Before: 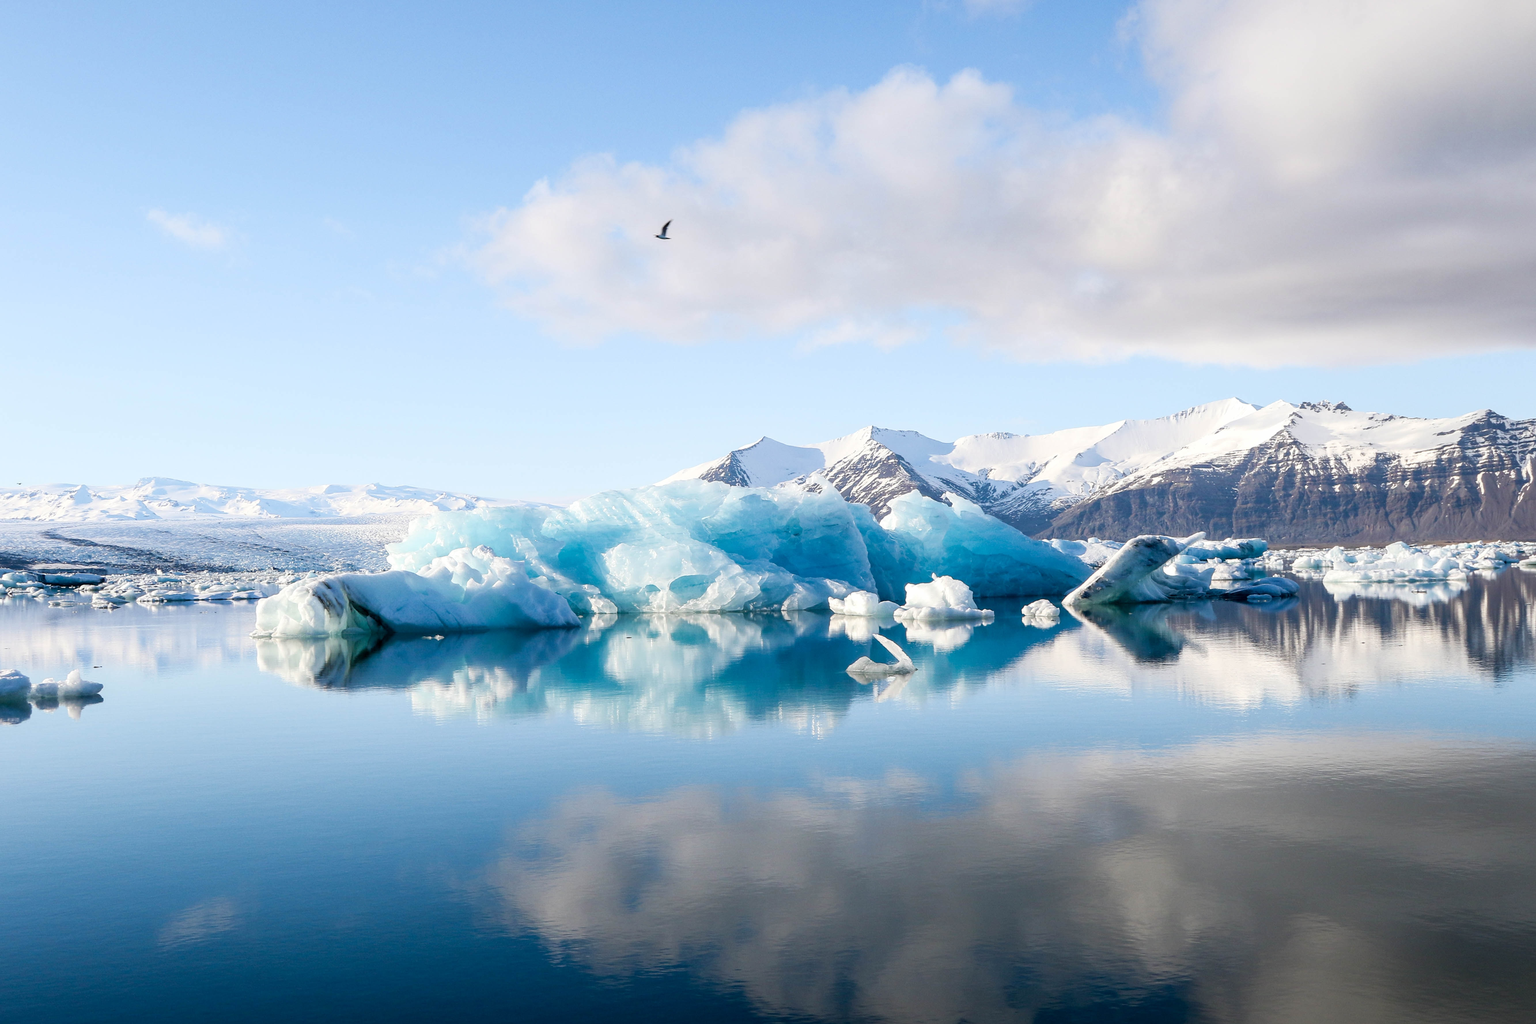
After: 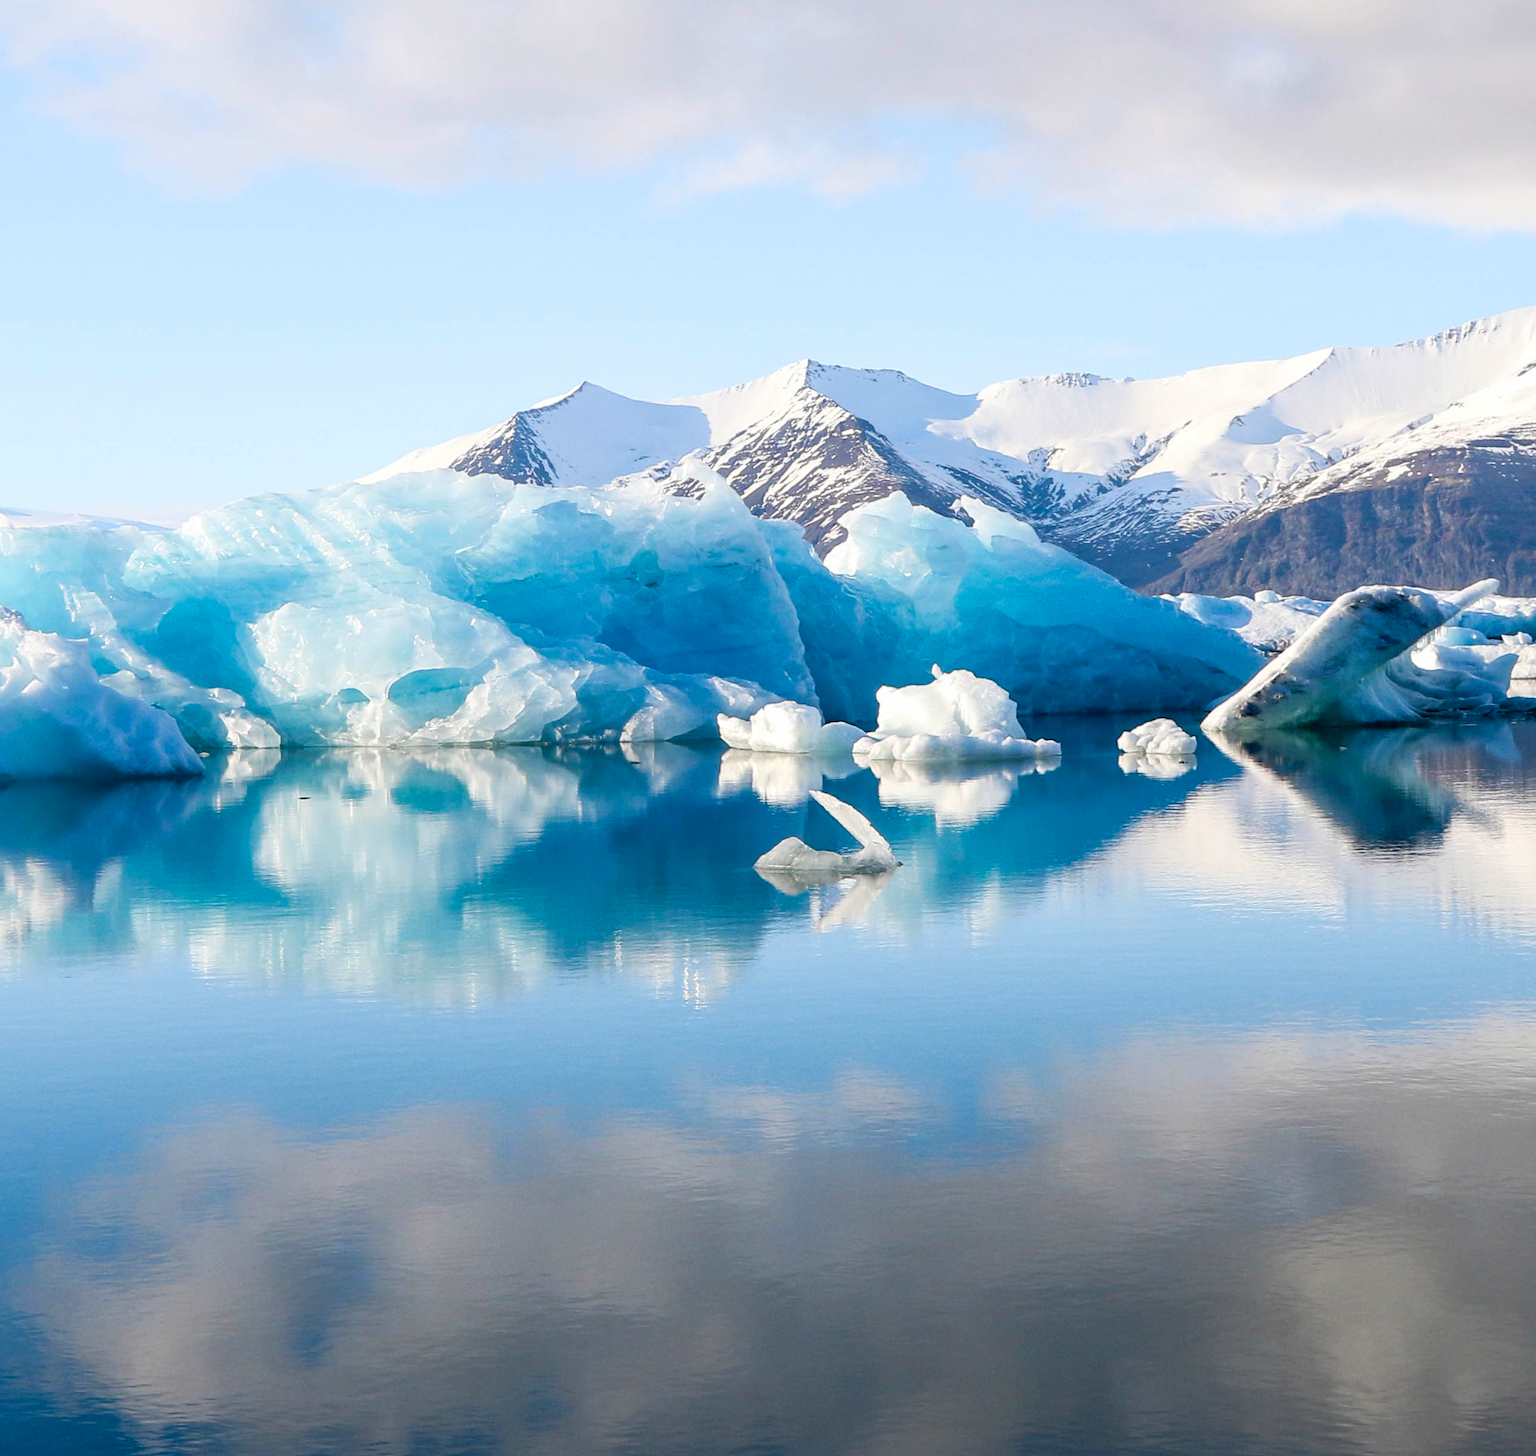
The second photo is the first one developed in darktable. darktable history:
white balance: emerald 1
color contrast: green-magenta contrast 1.2, blue-yellow contrast 1.2
crop: left 31.379%, top 24.658%, right 20.326%, bottom 6.628%
